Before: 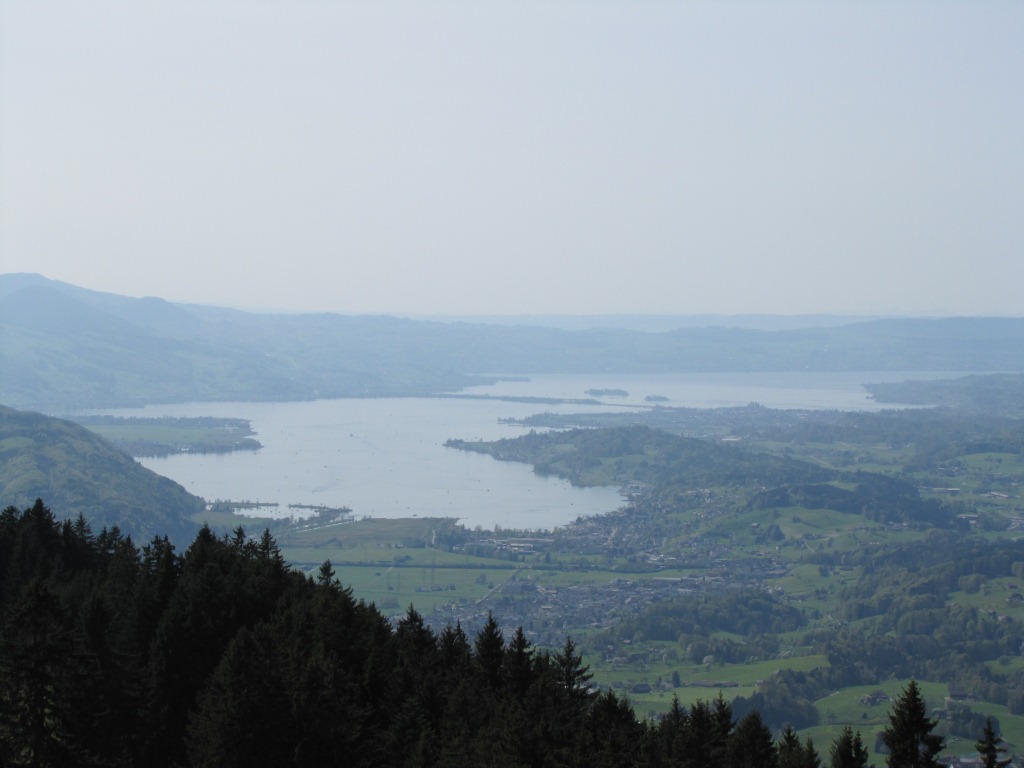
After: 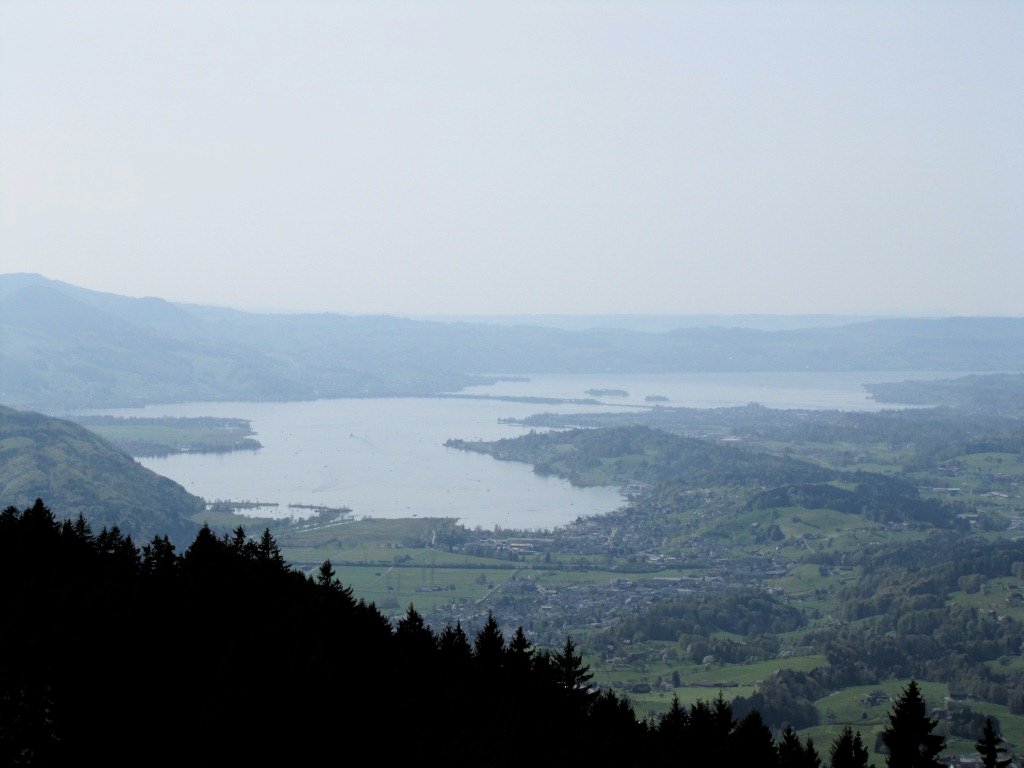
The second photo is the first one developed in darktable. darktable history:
filmic rgb: black relative exposure -6.28 EV, white relative exposure 2.79 EV, threshold 3.04 EV, target black luminance 0%, hardness 4.57, latitude 68.02%, contrast 1.284, shadows ↔ highlights balance -3.34%, enable highlight reconstruction true
